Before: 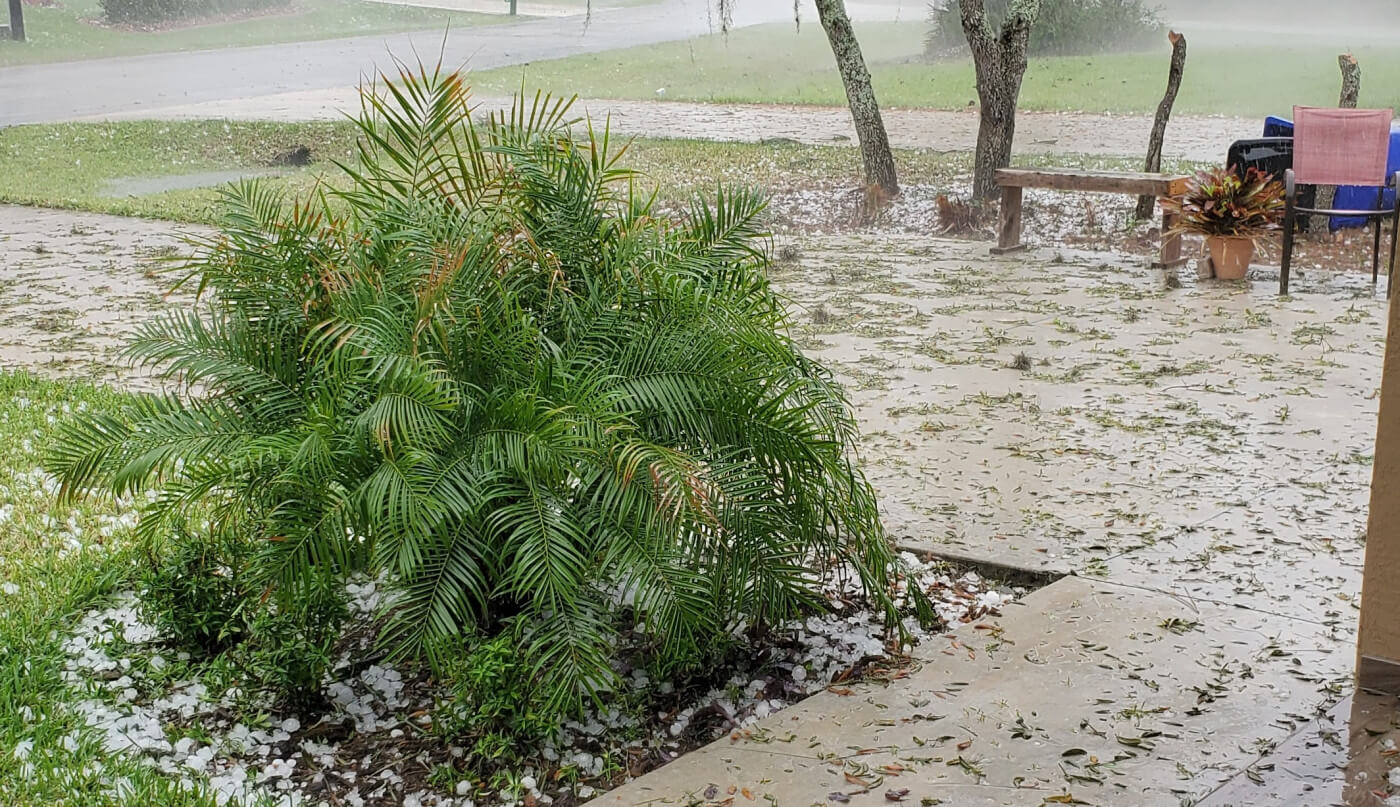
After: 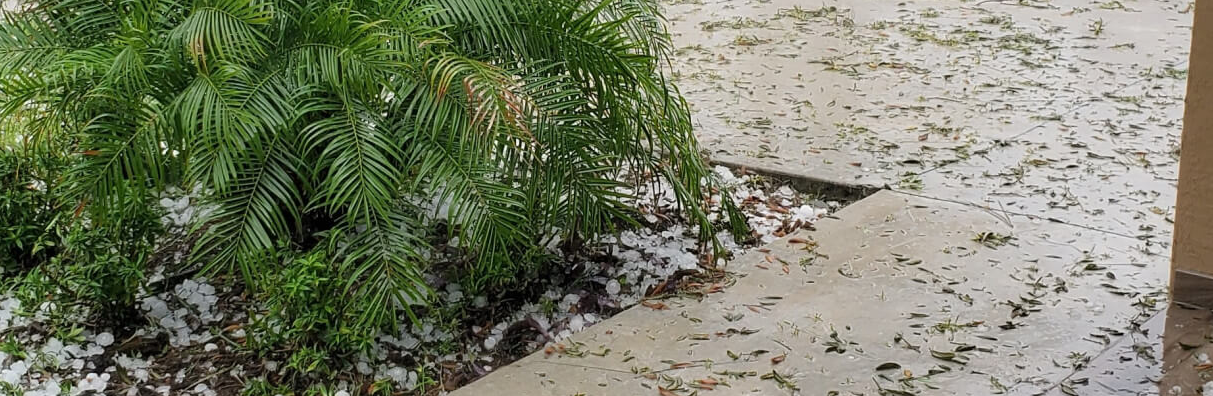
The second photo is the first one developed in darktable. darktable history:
crop and rotate: left 13.303%, top 47.896%, bottom 2.962%
